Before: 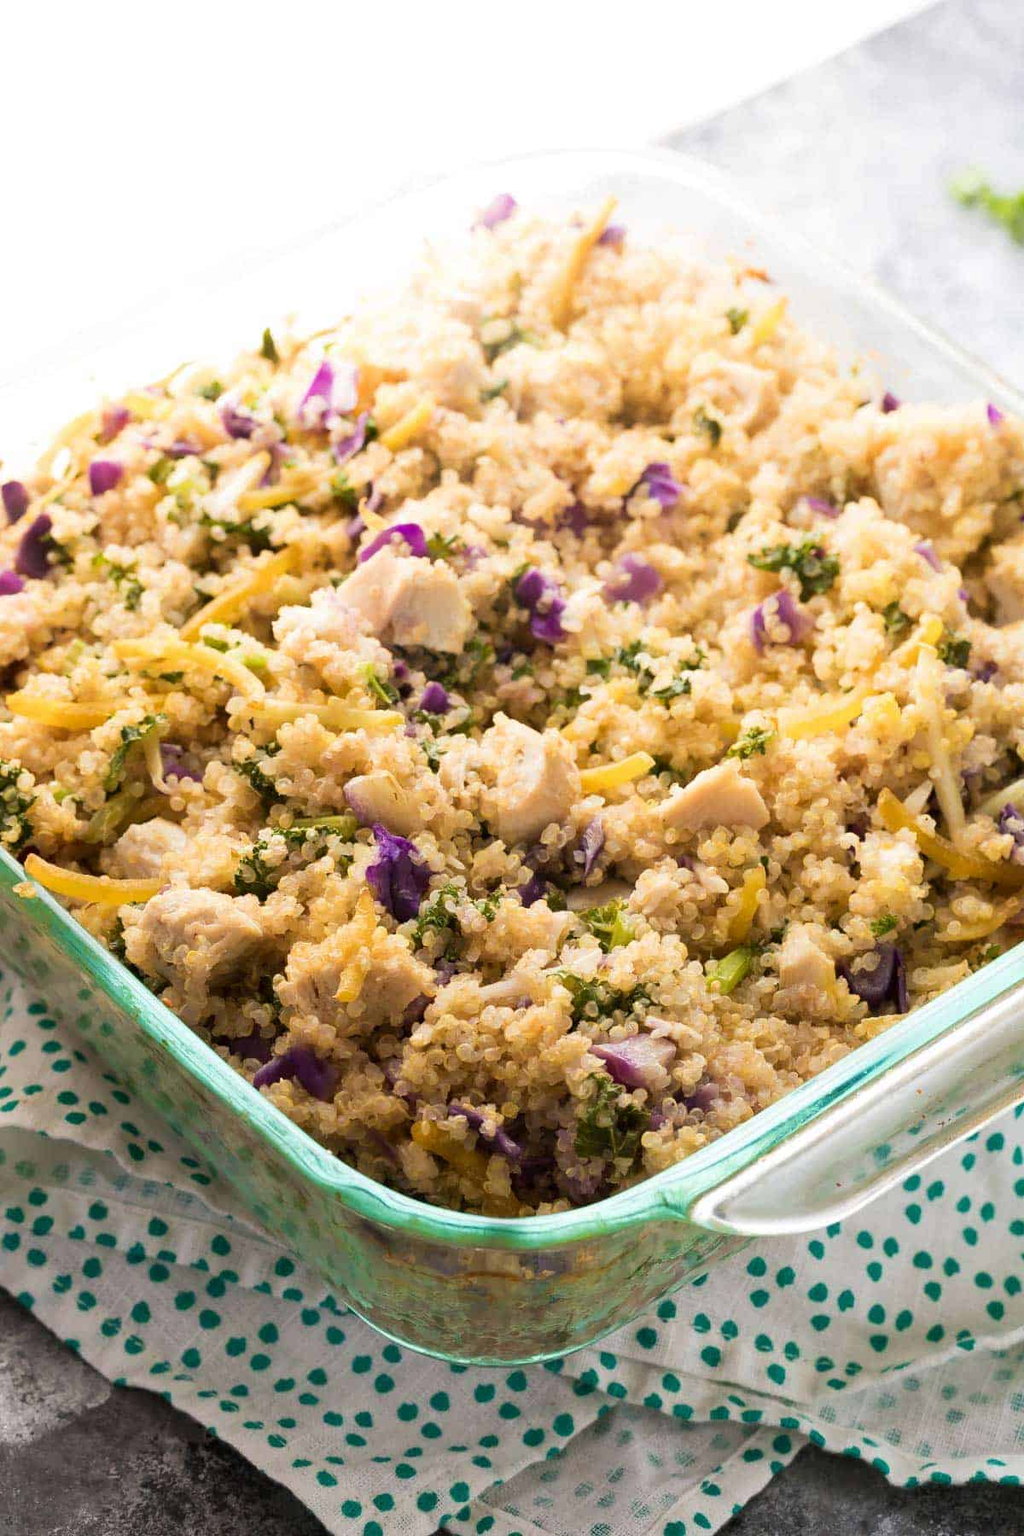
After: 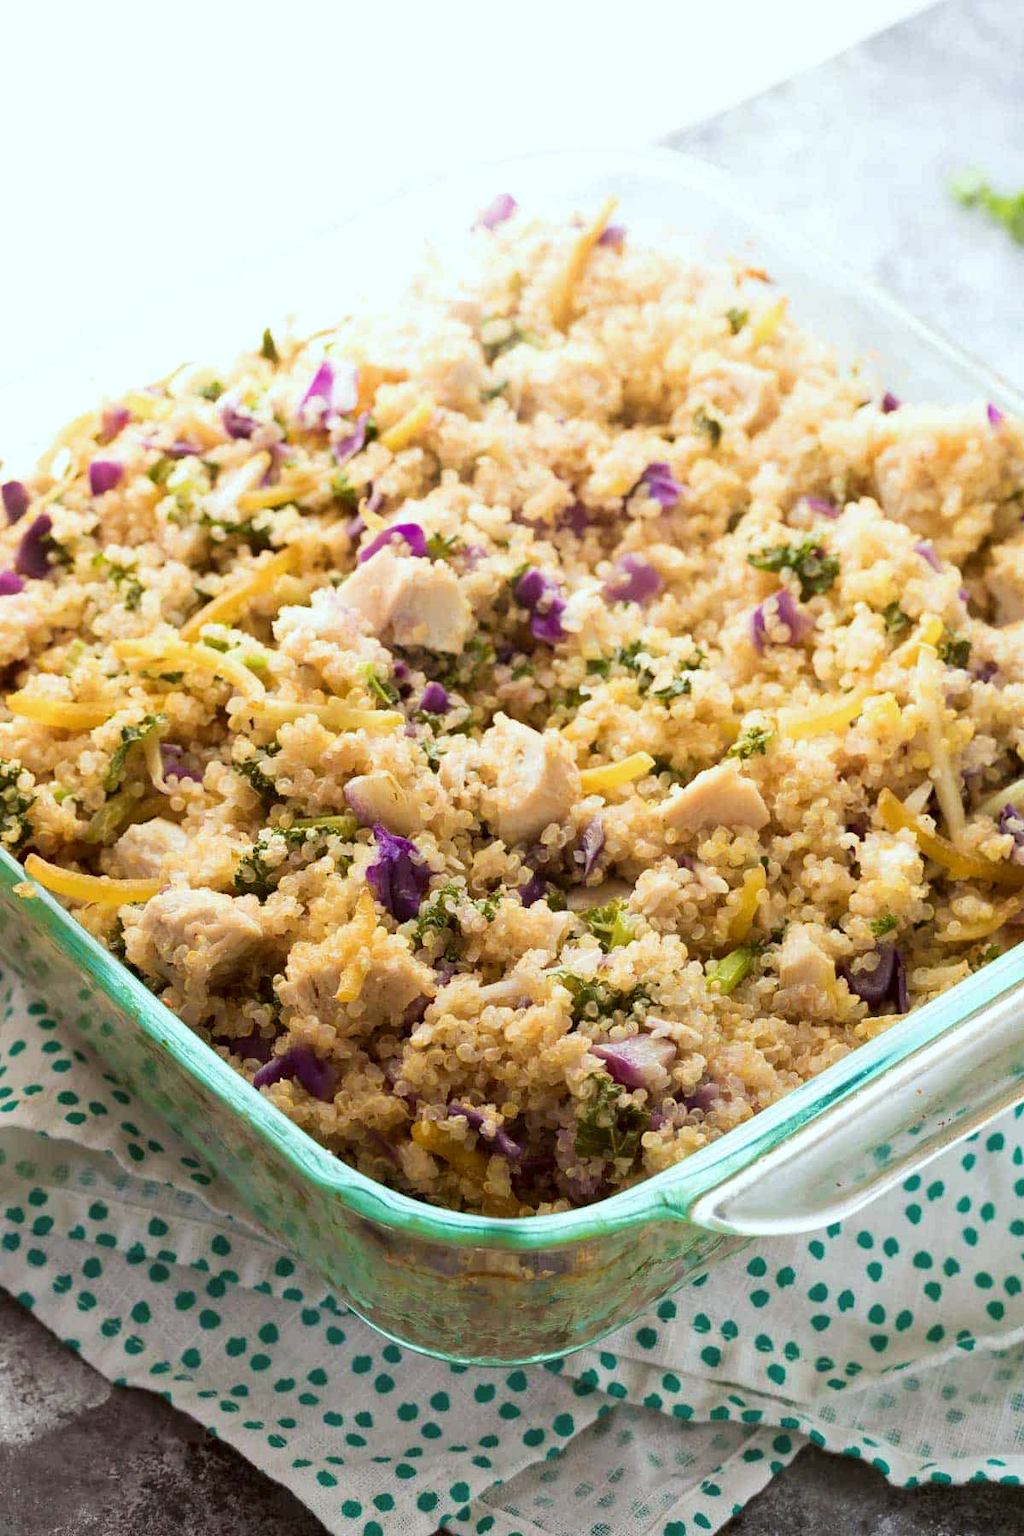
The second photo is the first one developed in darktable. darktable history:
color correction: highlights a* -4.99, highlights b* -3.98, shadows a* 4.09, shadows b* 4.13
